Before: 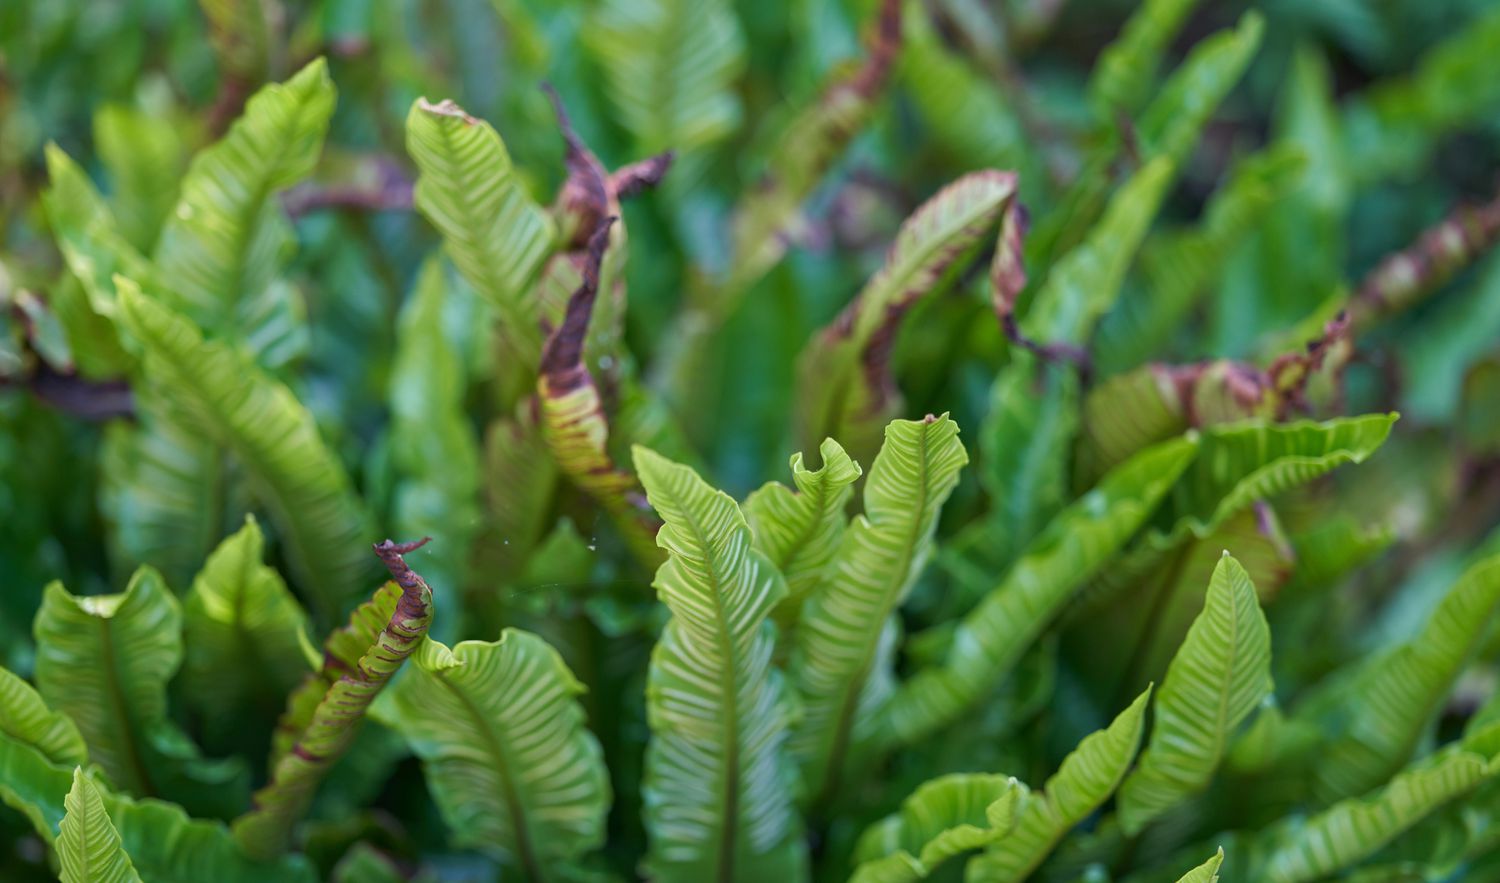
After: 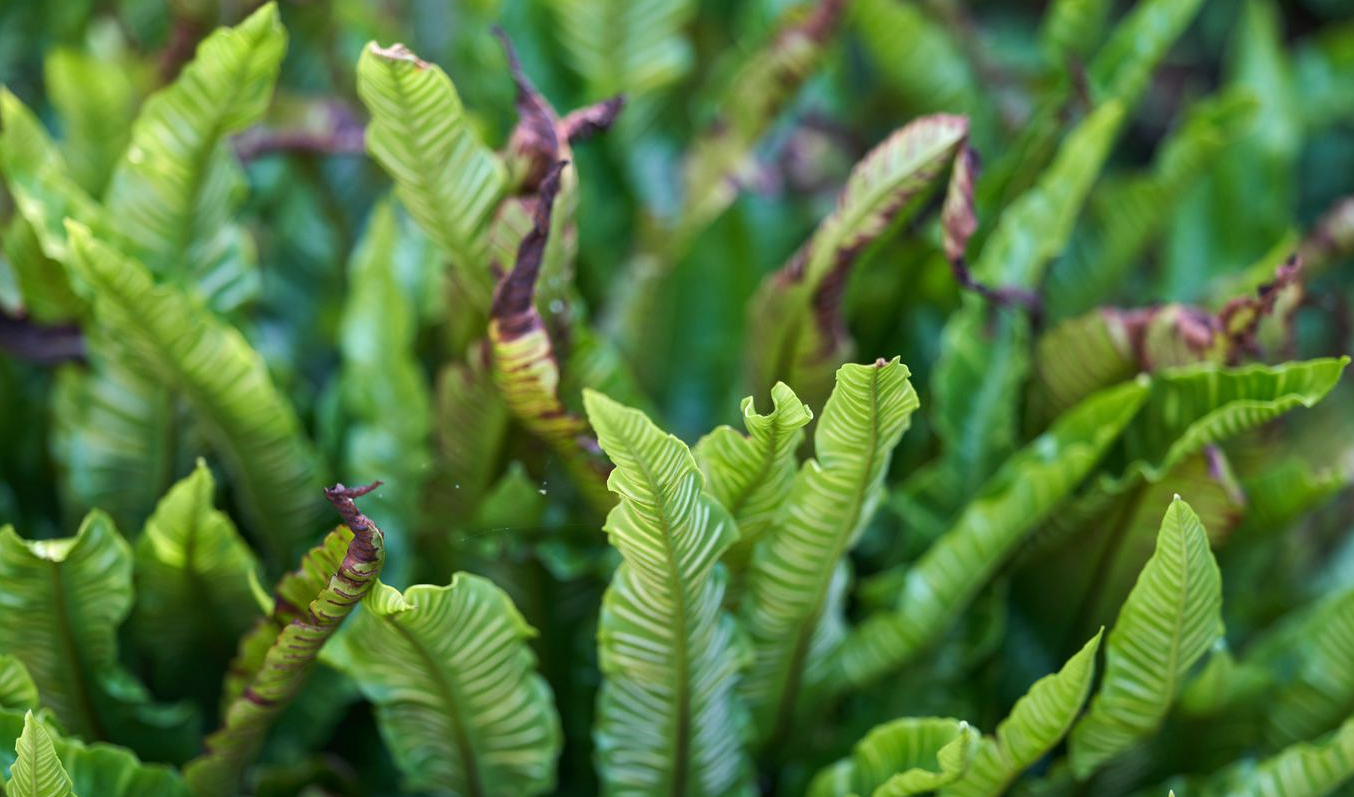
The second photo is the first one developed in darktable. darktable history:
crop: left 3.305%, top 6.436%, right 6.389%, bottom 3.258%
tone equalizer: -8 EV -0.417 EV, -7 EV -0.389 EV, -6 EV -0.333 EV, -5 EV -0.222 EV, -3 EV 0.222 EV, -2 EV 0.333 EV, -1 EV 0.389 EV, +0 EV 0.417 EV, edges refinement/feathering 500, mask exposure compensation -1.57 EV, preserve details no
